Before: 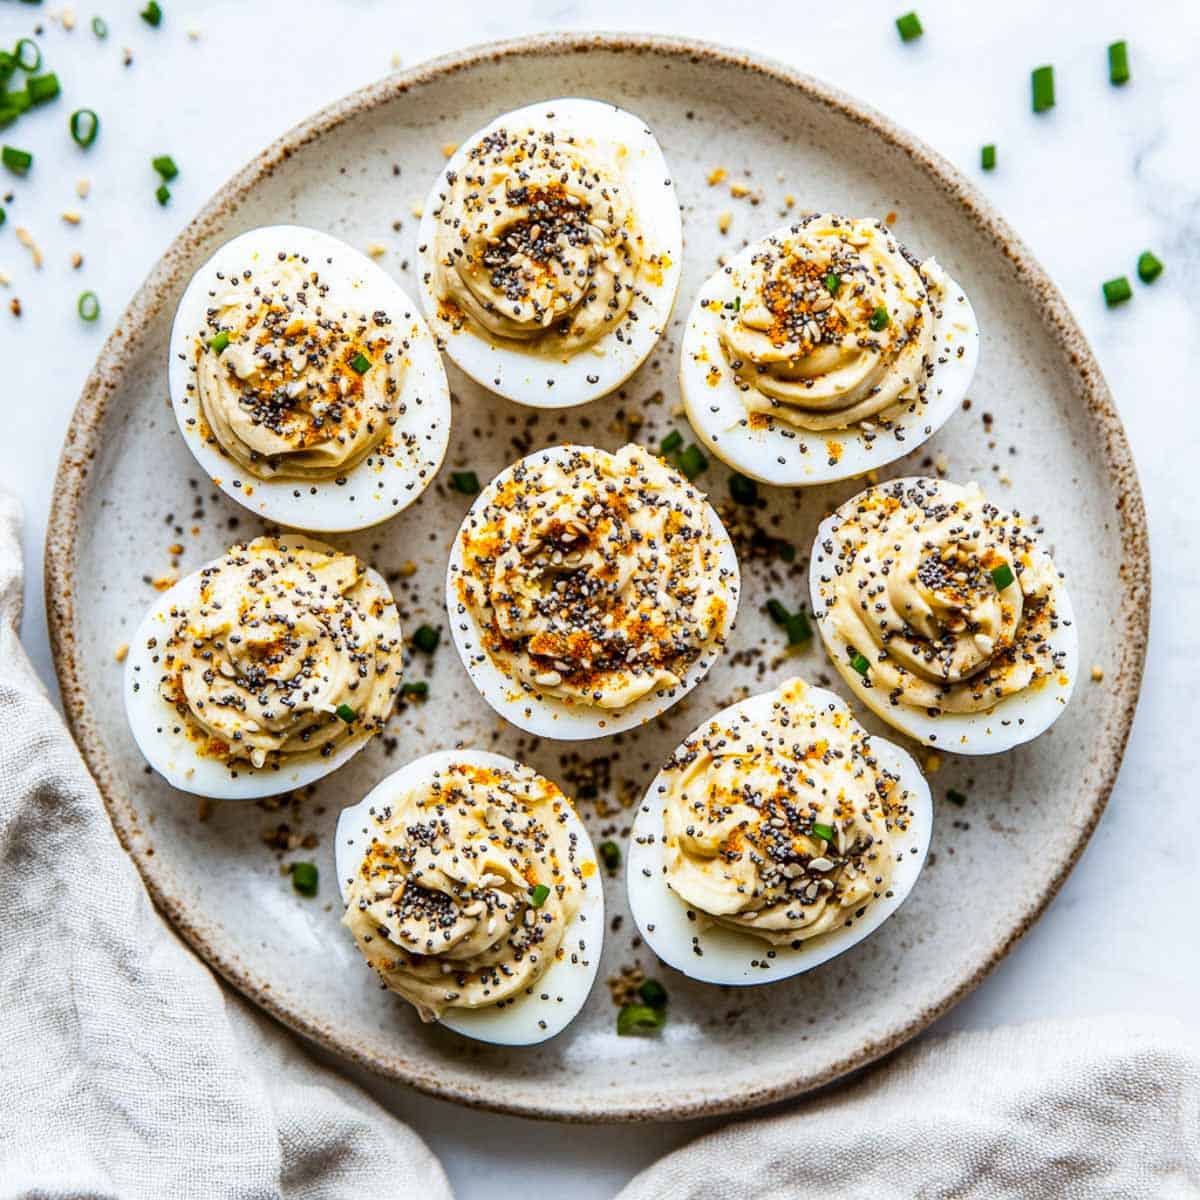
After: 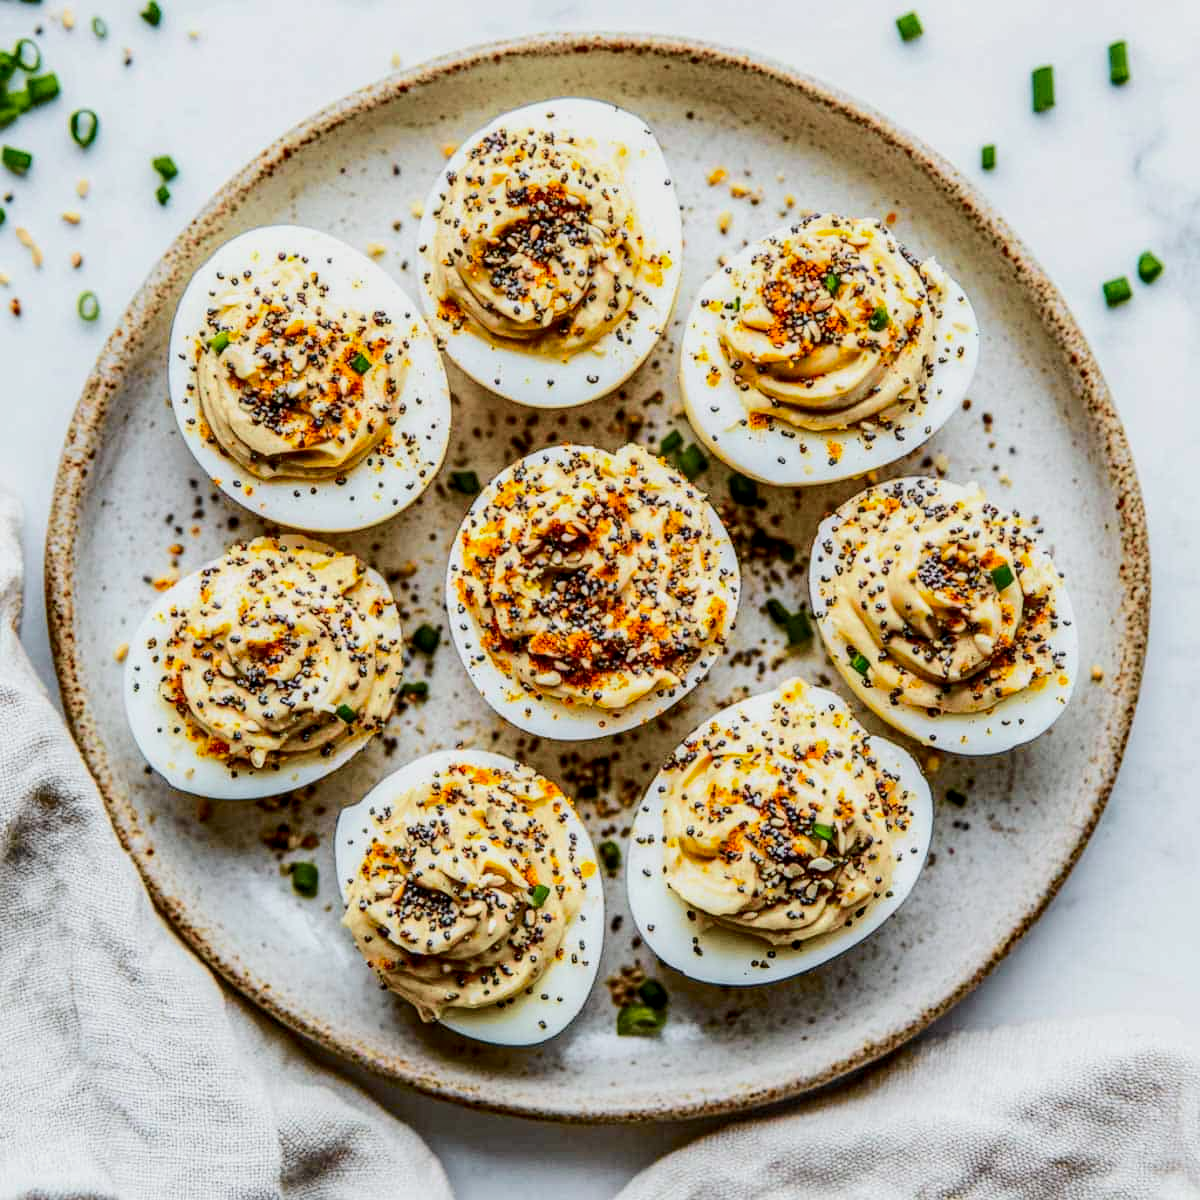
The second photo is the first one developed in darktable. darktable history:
local contrast: highlights 33%, detail 134%
tone equalizer: edges refinement/feathering 500, mask exposure compensation -1.24 EV, preserve details no
tone curve: curves: ch0 [(0, 0.018) (0.036, 0.038) (0.15, 0.131) (0.27, 0.247) (0.528, 0.554) (0.761, 0.761) (1, 0.919)]; ch1 [(0, 0) (0.179, 0.173) (0.322, 0.32) (0.429, 0.431) (0.502, 0.5) (0.519, 0.522) (0.562, 0.588) (0.625, 0.67) (0.711, 0.745) (1, 1)]; ch2 [(0, 0) (0.29, 0.295) (0.404, 0.436) (0.497, 0.499) (0.521, 0.523) (0.561, 0.605) (0.657, 0.655) (0.712, 0.764) (1, 1)], color space Lab, independent channels, preserve colors none
